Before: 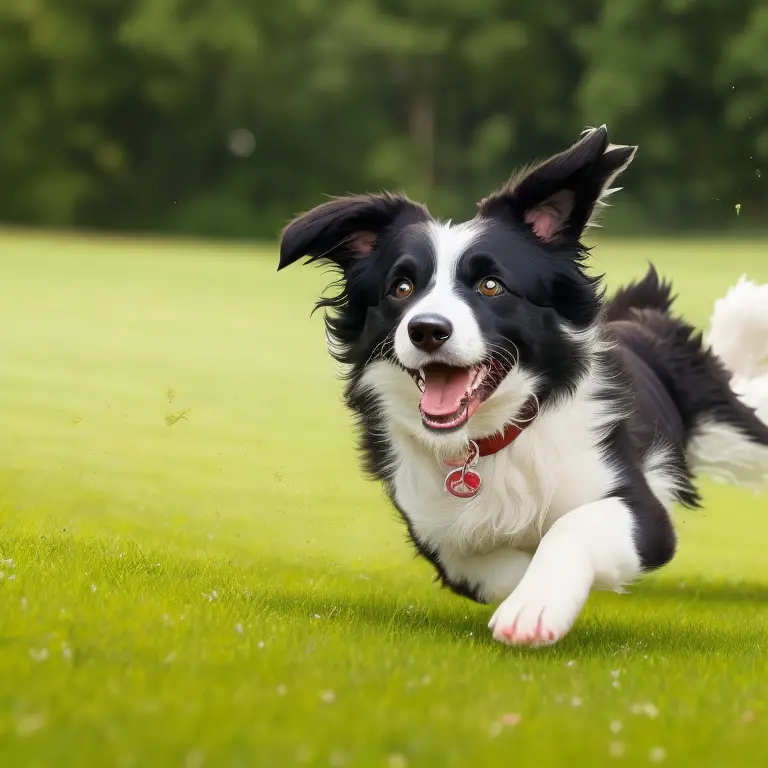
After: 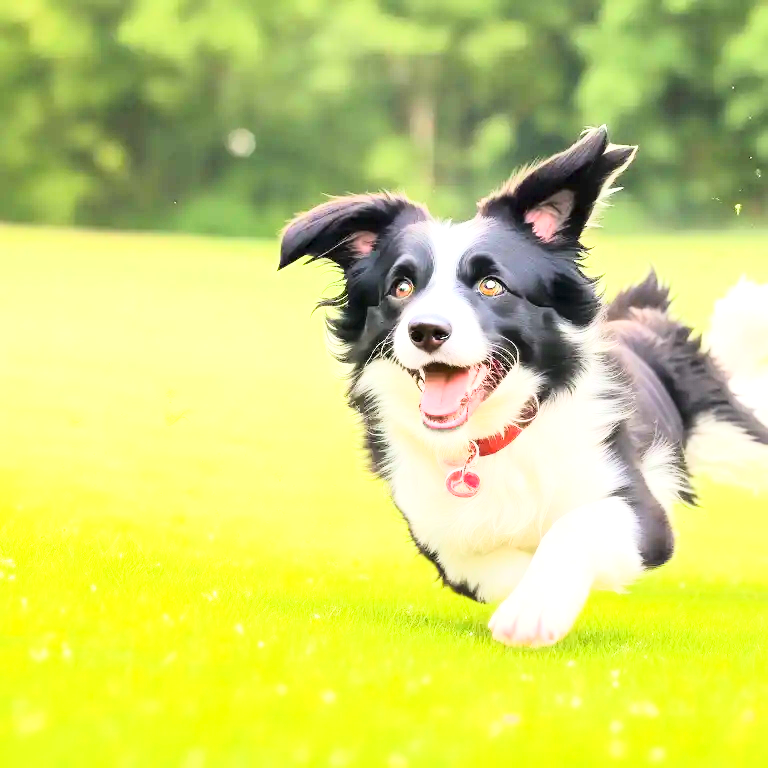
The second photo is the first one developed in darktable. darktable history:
base curve: curves: ch0 [(0, 0) (0.028, 0.03) (0.121, 0.232) (0.46, 0.748) (0.859, 0.968) (1, 1)]
tone equalizer: -8 EV 1.99 EV, -7 EV 1.99 EV, -6 EV 1.96 EV, -5 EV 1.98 EV, -4 EV 1.96 EV, -3 EV 1.47 EV, -2 EV 0.974 EV, -1 EV 0.508 EV, edges refinement/feathering 500, mask exposure compensation -1.57 EV, preserve details no
